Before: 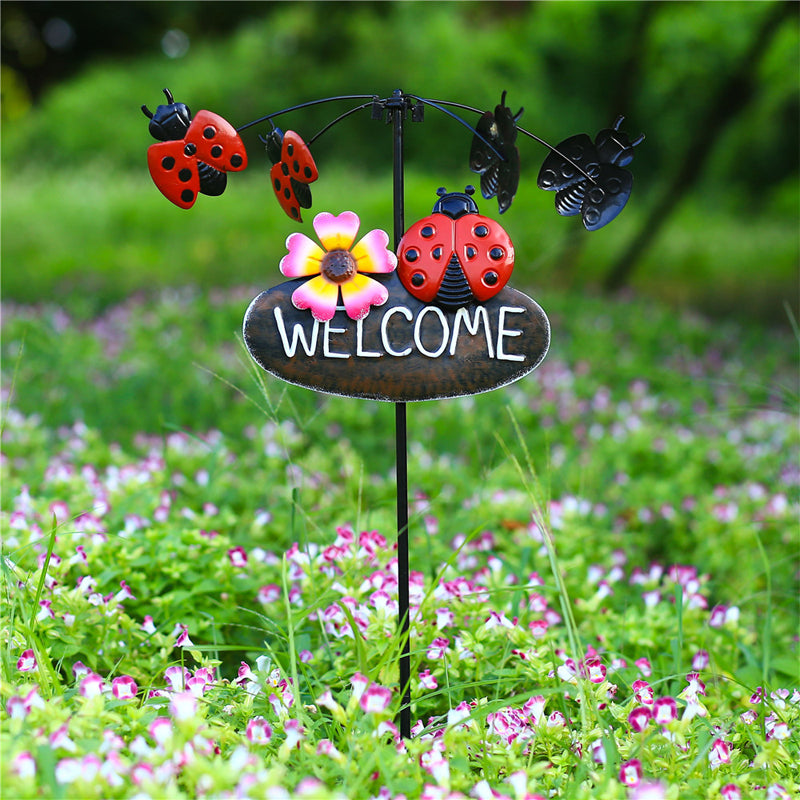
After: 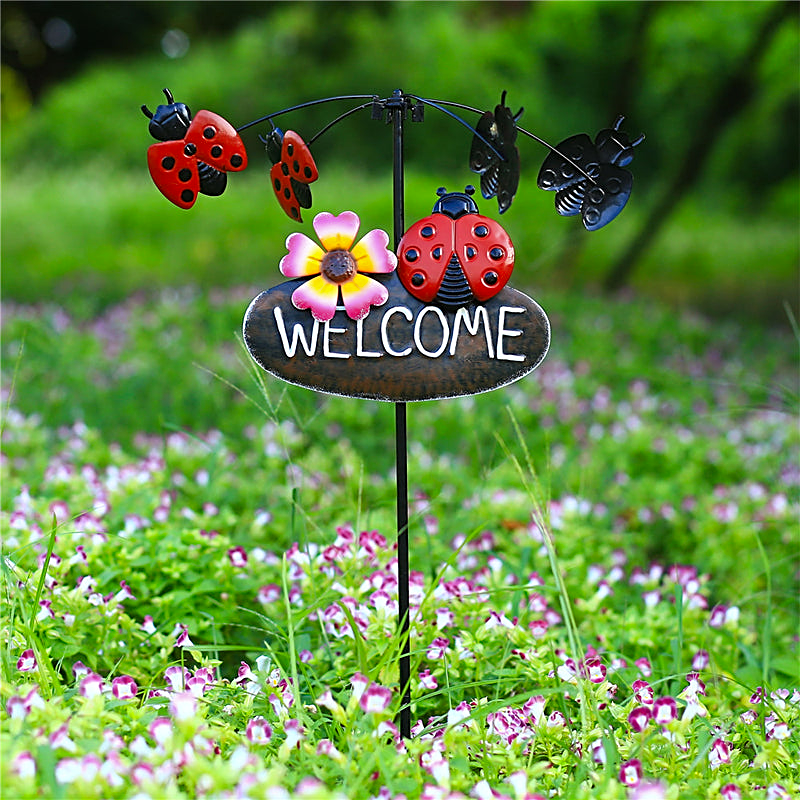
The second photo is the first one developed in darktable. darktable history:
sharpen: on, module defaults
color zones: curves: ch0 [(0.068, 0.464) (0.25, 0.5) (0.48, 0.508) (0.75, 0.536) (0.886, 0.476) (0.967, 0.456)]; ch1 [(0.066, 0.456) (0.25, 0.5) (0.616, 0.508) (0.746, 0.56) (0.934, 0.444)]
vibrance: on, module defaults
